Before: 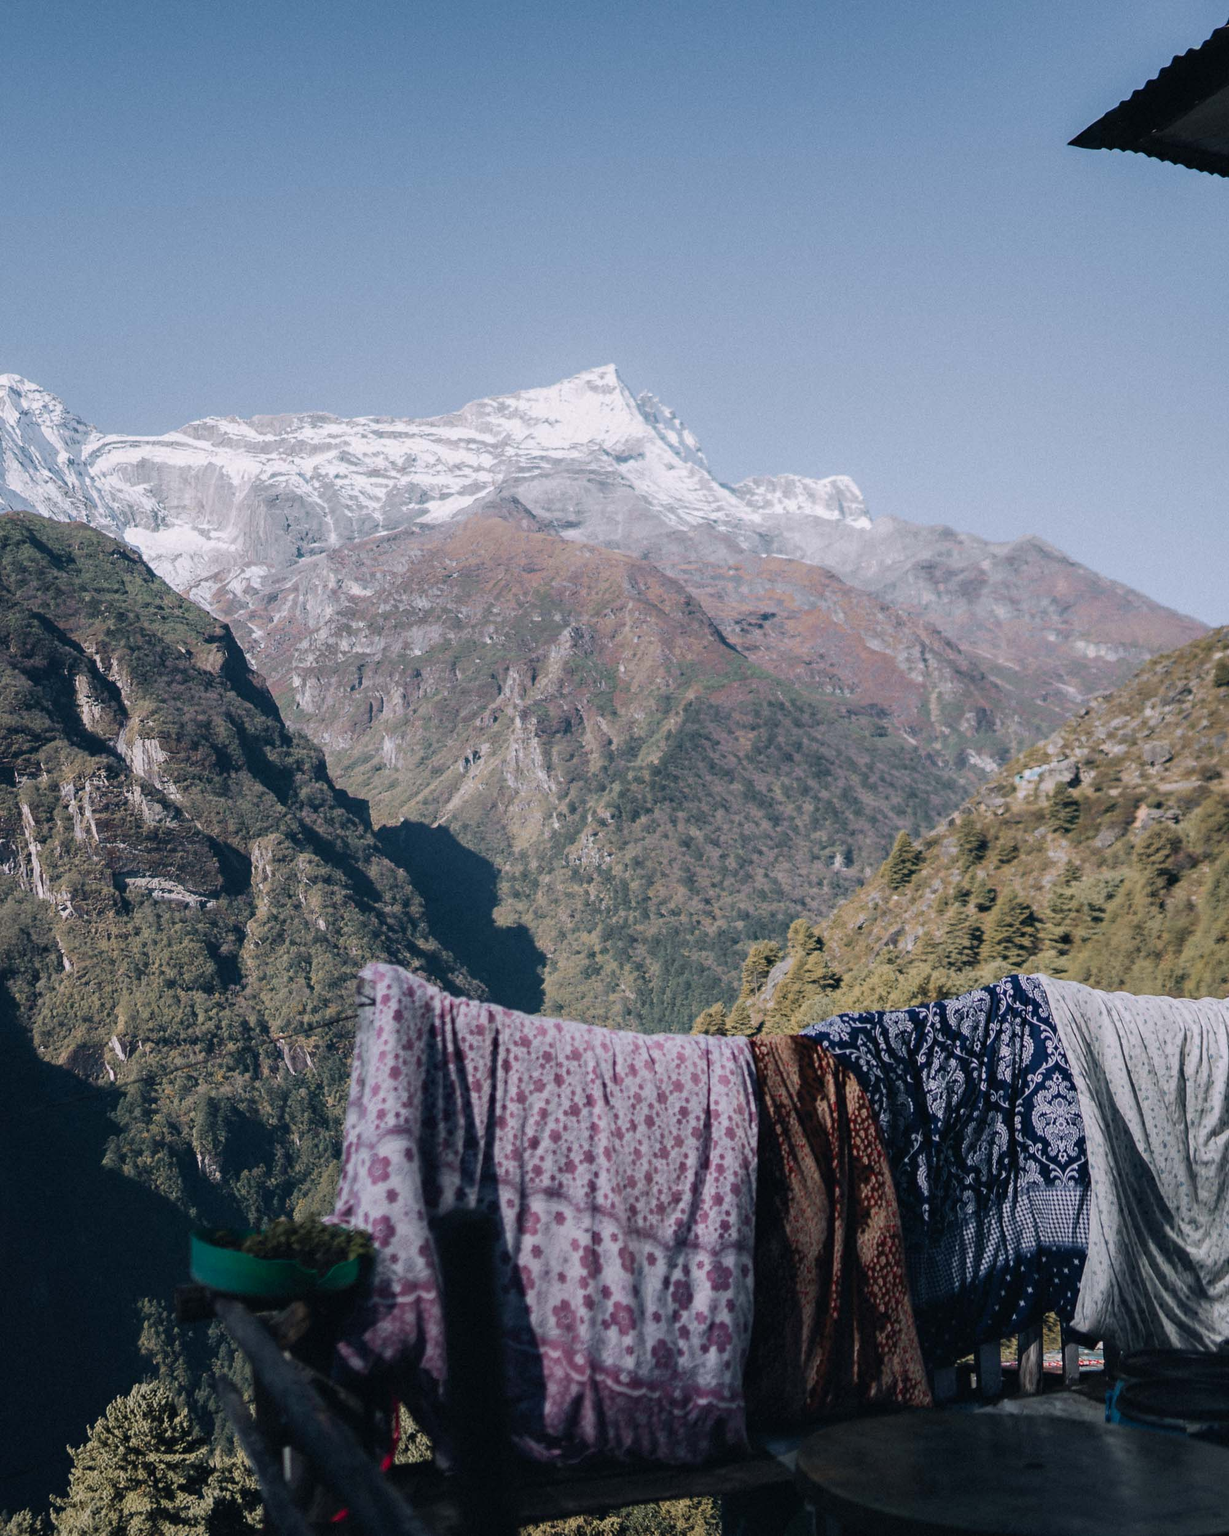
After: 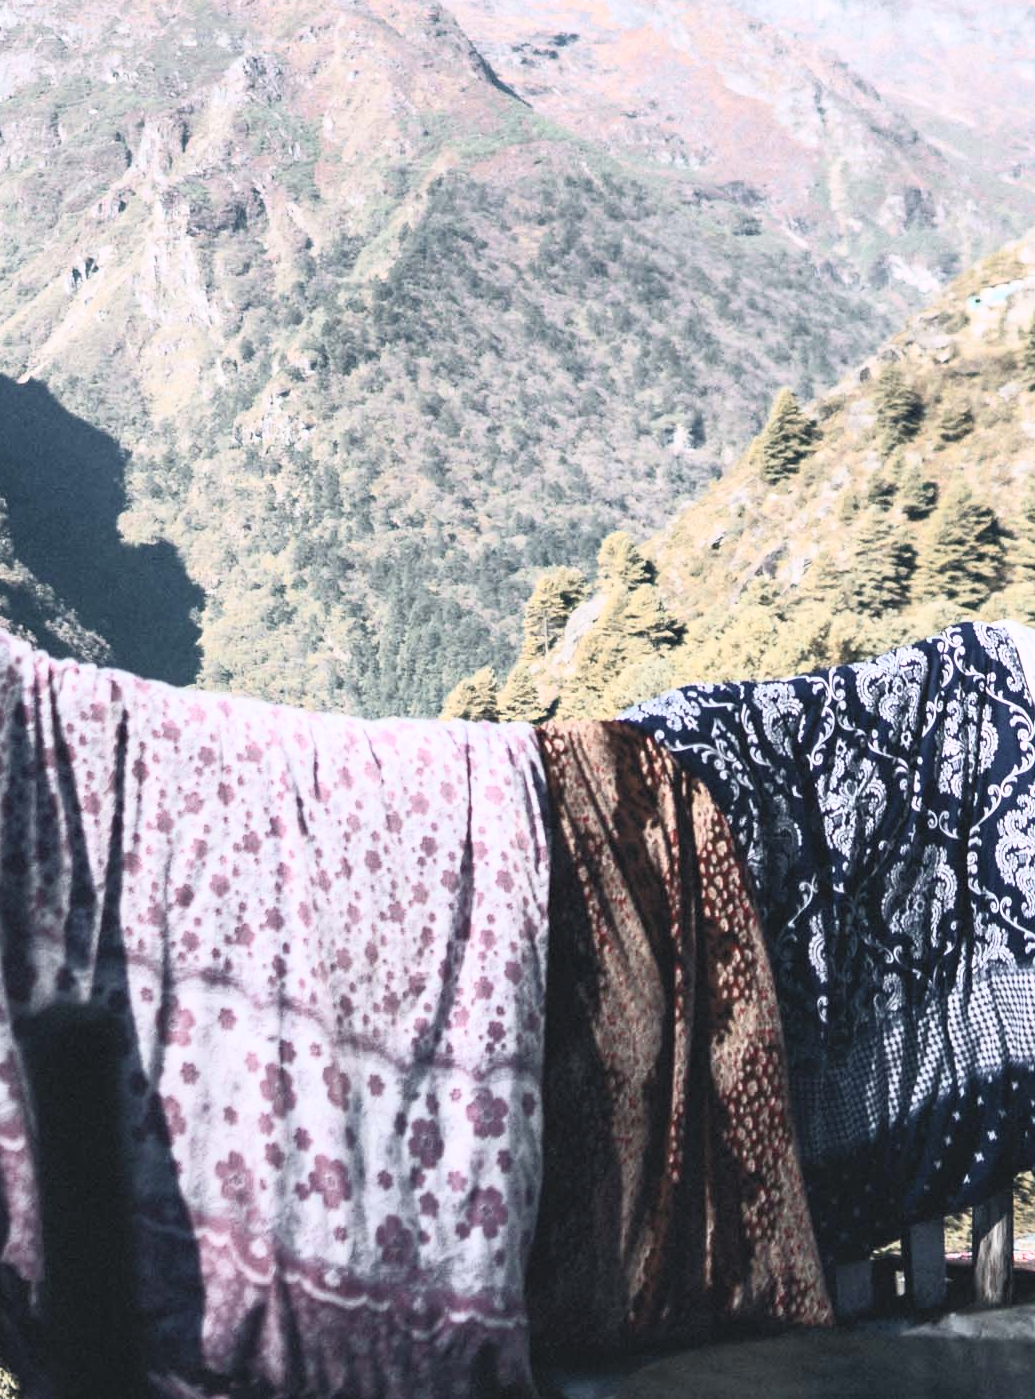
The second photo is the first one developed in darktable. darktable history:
contrast brightness saturation: contrast 0.424, brightness 0.564, saturation -0.189
tone equalizer: on, module defaults
exposure: black level correction 0, exposure 0.498 EV, compensate exposure bias true, compensate highlight preservation false
crop: left 34.23%, top 38.565%, right 13.79%, bottom 5.438%
